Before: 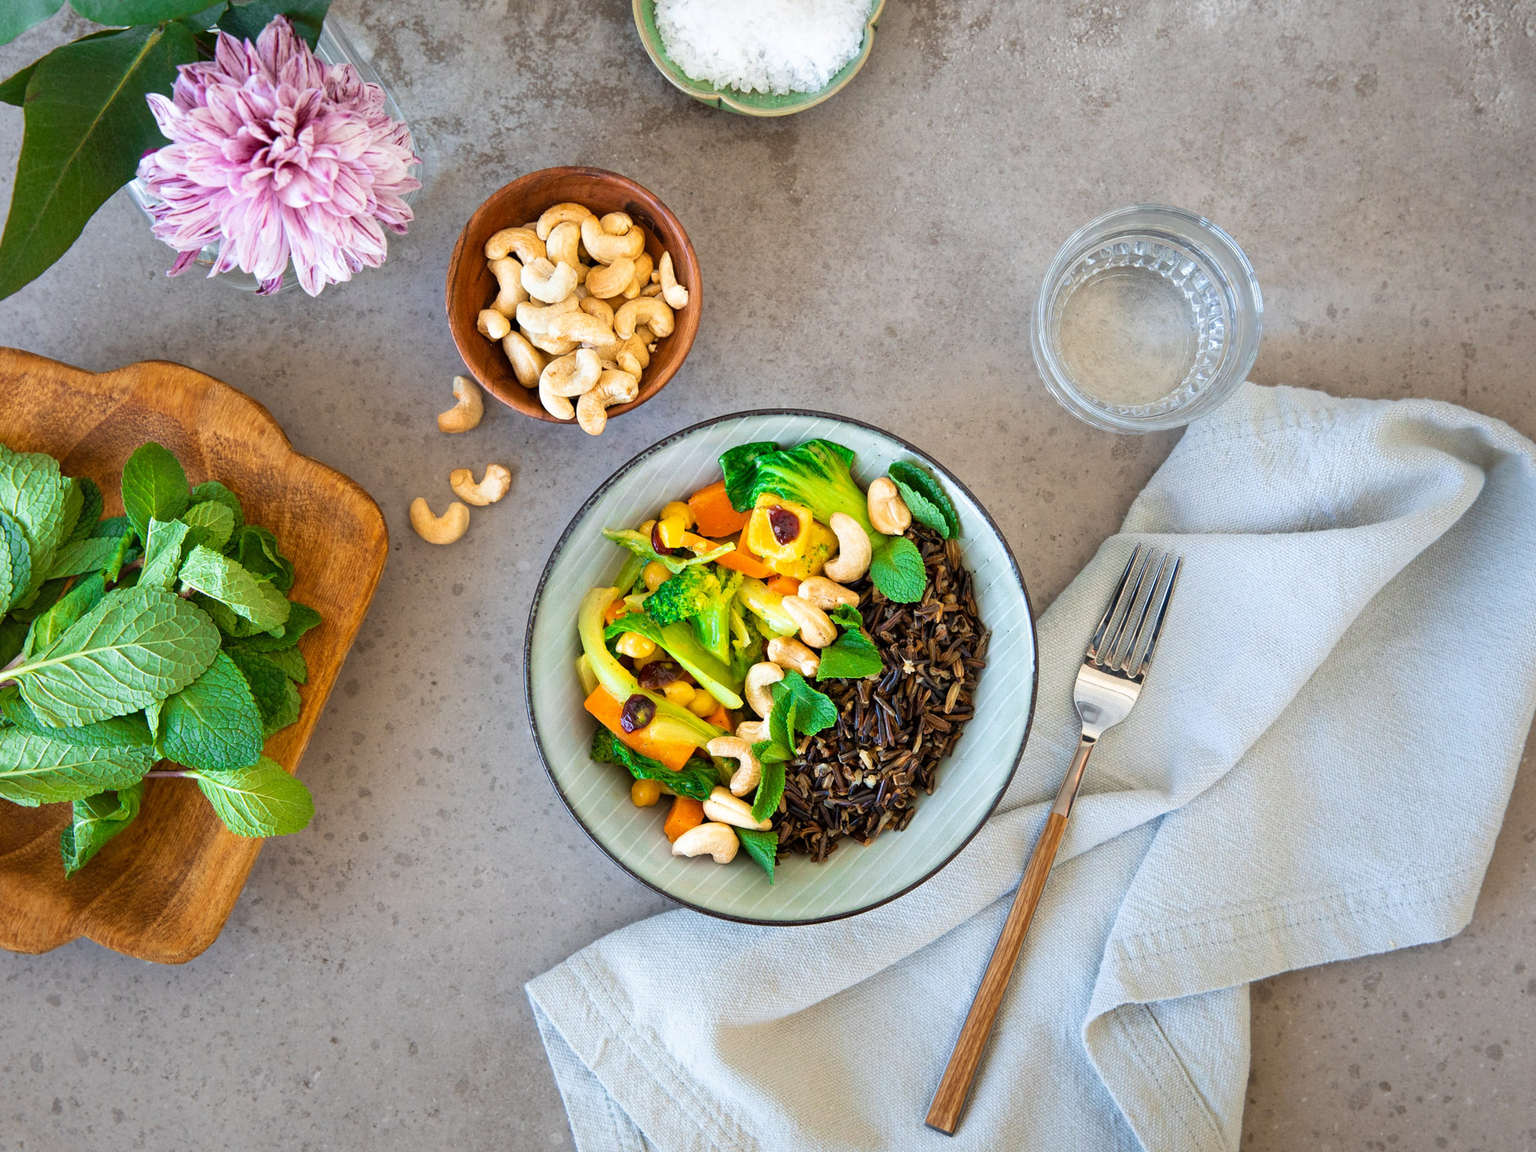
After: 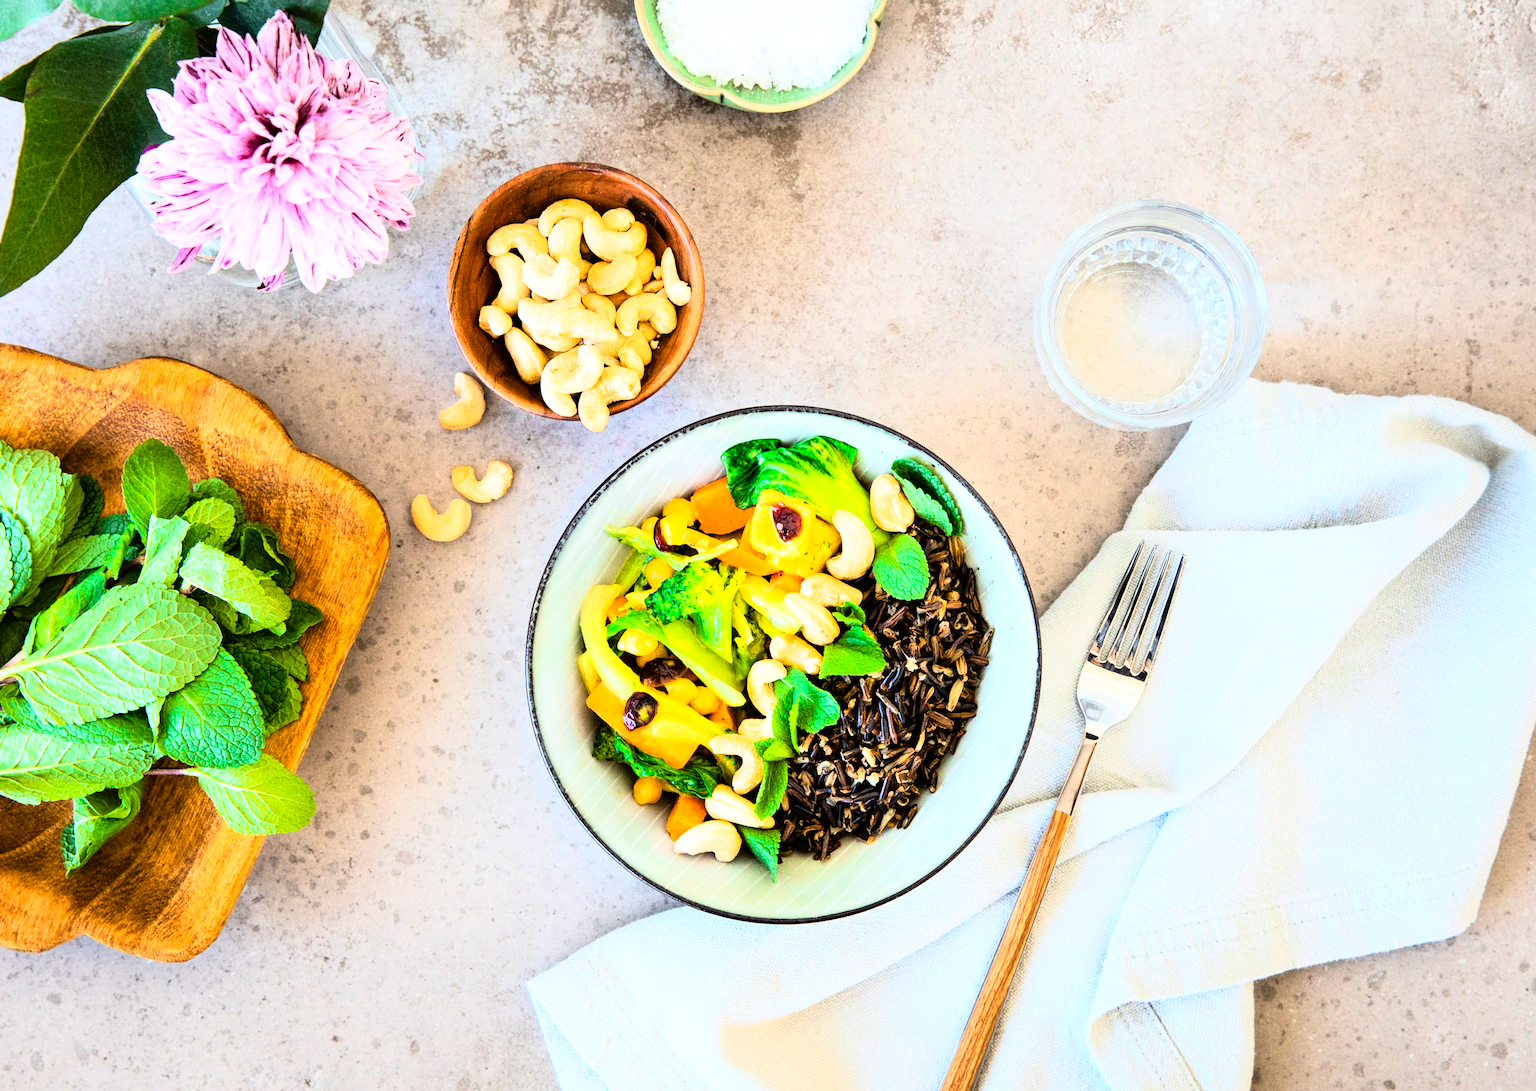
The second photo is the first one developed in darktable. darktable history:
rgb curve: curves: ch0 [(0, 0) (0.21, 0.15) (0.24, 0.21) (0.5, 0.75) (0.75, 0.96) (0.89, 0.99) (1, 1)]; ch1 [(0, 0.02) (0.21, 0.13) (0.25, 0.2) (0.5, 0.67) (0.75, 0.9) (0.89, 0.97) (1, 1)]; ch2 [(0, 0.02) (0.21, 0.13) (0.25, 0.2) (0.5, 0.67) (0.75, 0.9) (0.89, 0.97) (1, 1)], compensate middle gray true
crop: top 0.448%, right 0.264%, bottom 5.045%
color balance rgb: linear chroma grading › shadows 19.44%, linear chroma grading › highlights 3.42%, linear chroma grading › mid-tones 10.16%
